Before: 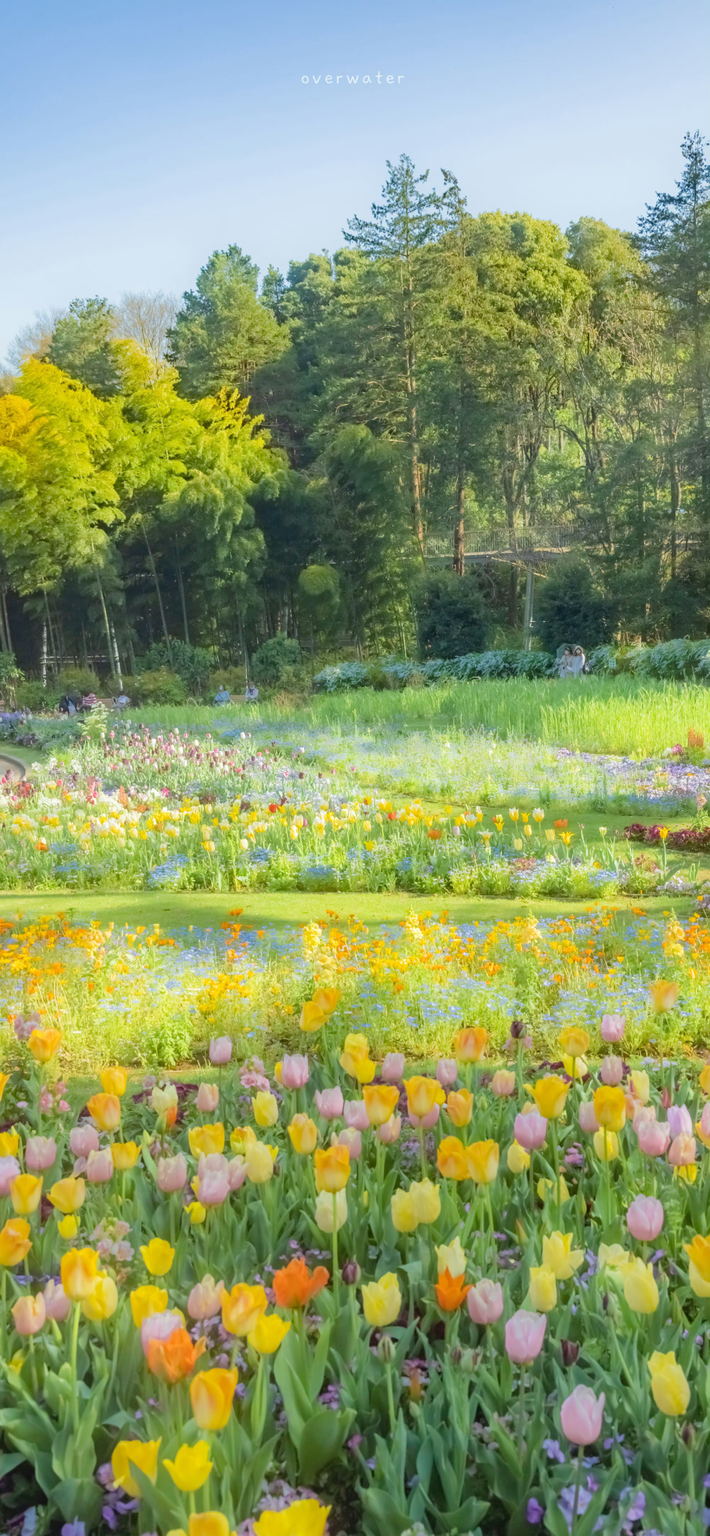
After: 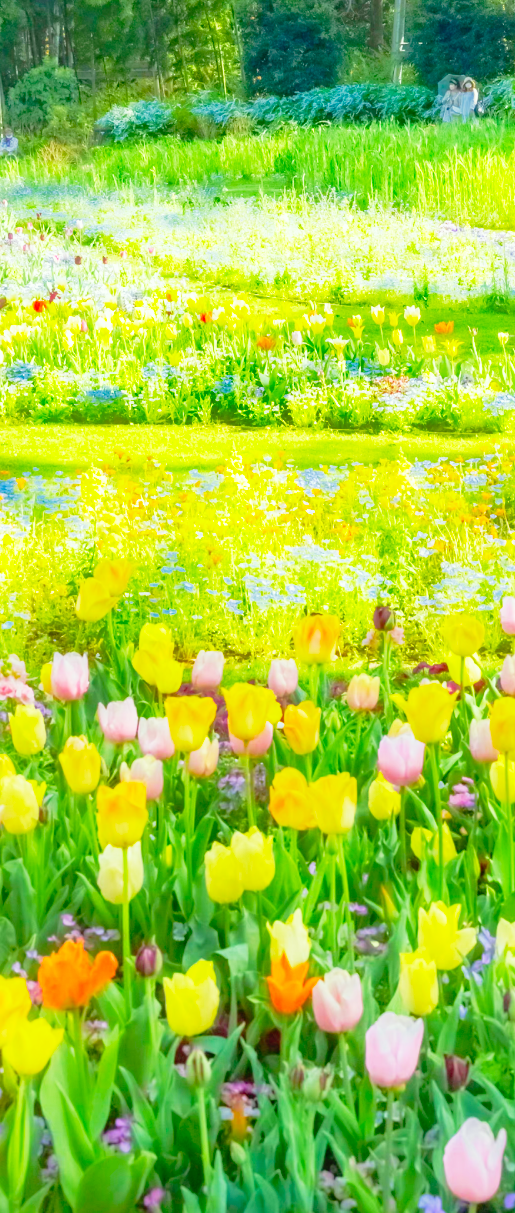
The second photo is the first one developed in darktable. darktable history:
base curve: curves: ch0 [(0, 0) (0.012, 0.01) (0.073, 0.168) (0.31, 0.711) (0.645, 0.957) (1, 1)], preserve colors none
crop: left 34.606%, top 38.49%, right 13.817%, bottom 5.422%
color zones: curves: ch0 [(0, 0.5) (0.143, 0.5) (0.286, 0.5) (0.429, 0.495) (0.571, 0.437) (0.714, 0.44) (0.857, 0.496) (1, 0.5)]
color correction: highlights a* -2.66, highlights b* 2.33
contrast brightness saturation: saturation 0.511
shadows and highlights: on, module defaults
